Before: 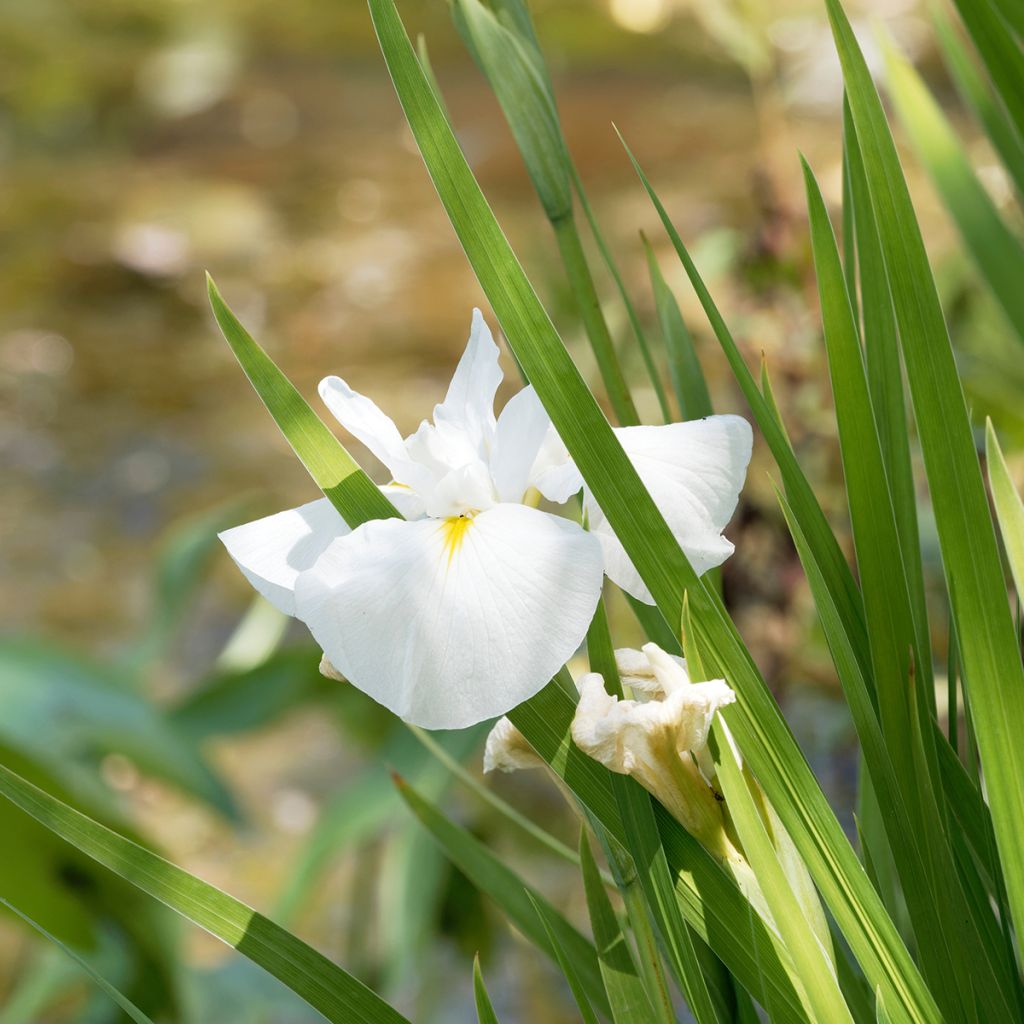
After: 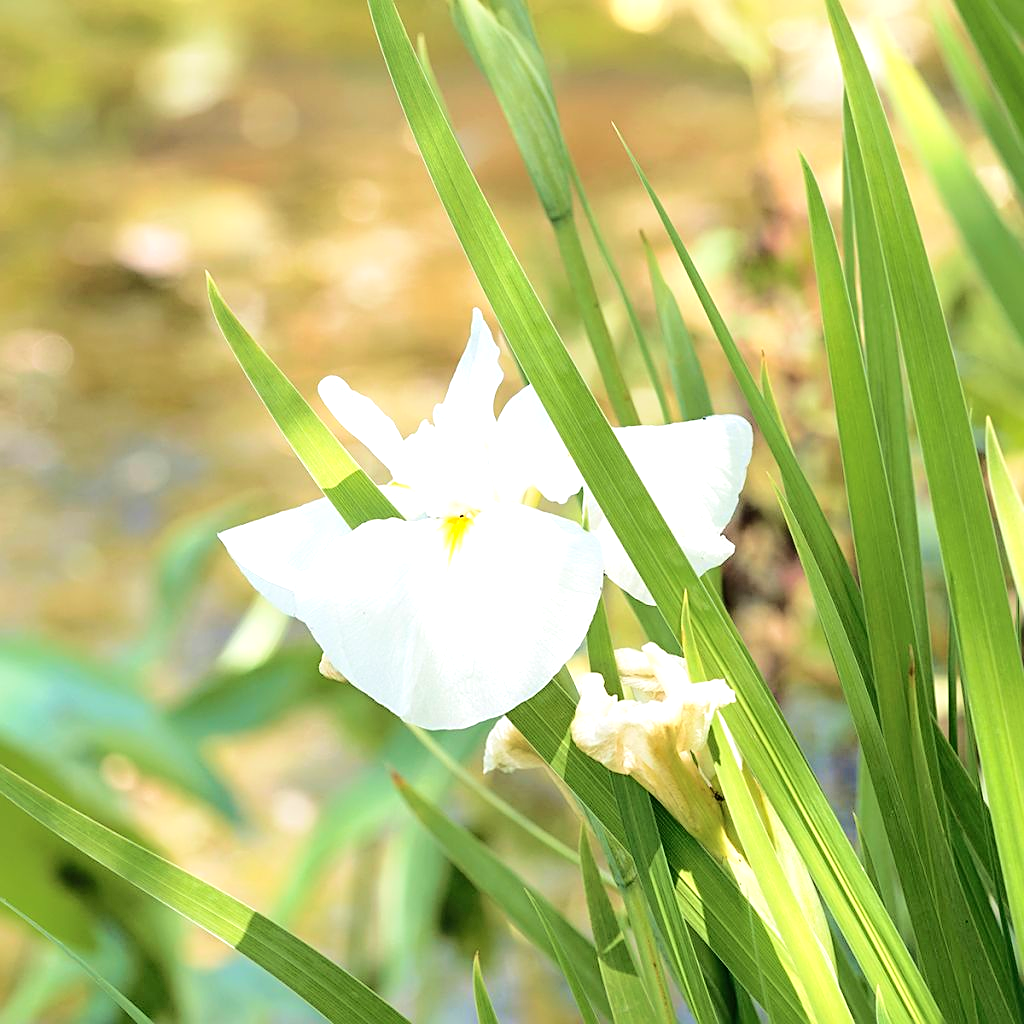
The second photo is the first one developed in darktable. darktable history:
contrast brightness saturation: contrast 0.199, brightness 0.167, saturation 0.221
sharpen: on, module defaults
shadows and highlights: radius 111.21, shadows 51.61, white point adjustment 9.15, highlights -4.28, soften with gaussian
velvia: on, module defaults
tone curve: curves: ch0 [(0, 0) (0.003, 0.004) (0.011, 0.01) (0.025, 0.025) (0.044, 0.042) (0.069, 0.064) (0.1, 0.093) (0.136, 0.13) (0.177, 0.182) (0.224, 0.241) (0.277, 0.322) (0.335, 0.409) (0.399, 0.482) (0.468, 0.551) (0.543, 0.606) (0.623, 0.672) (0.709, 0.73) (0.801, 0.81) (0.898, 0.885) (1, 1)], color space Lab, independent channels, preserve colors none
